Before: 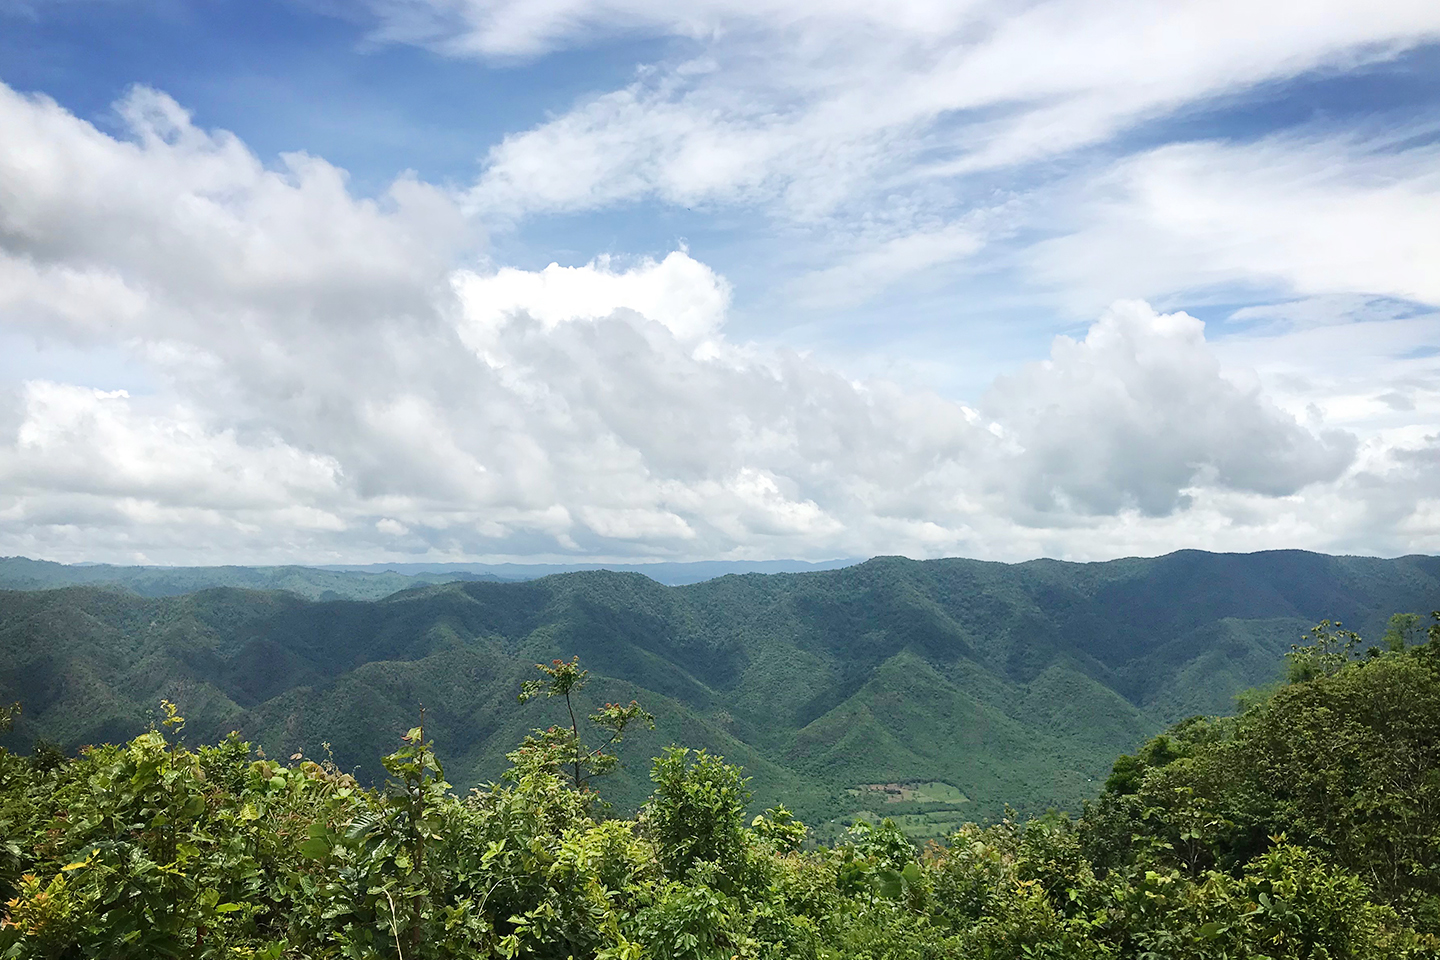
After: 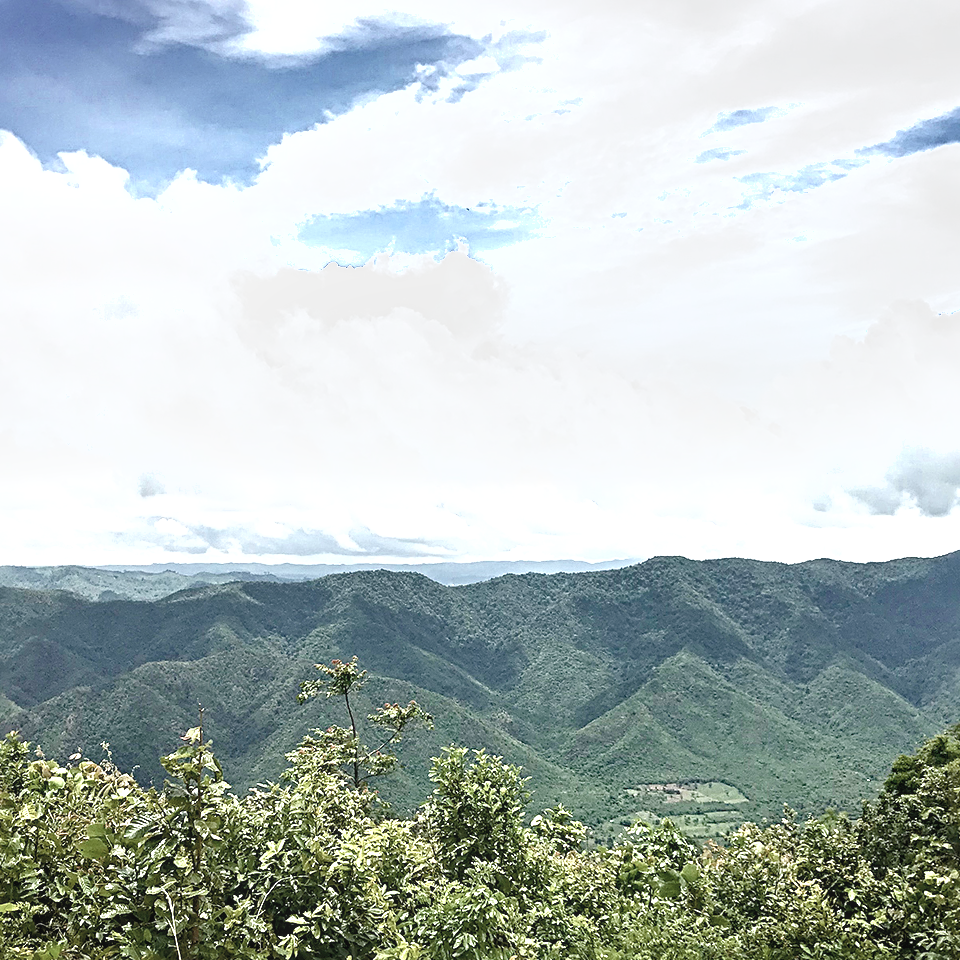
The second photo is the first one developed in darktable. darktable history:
local contrast: detail 109%
tone equalizer: on, module defaults
exposure: black level correction 0, exposure 0.9 EV, compensate exposure bias true, compensate highlight preservation false
sharpen: radius 4.879
crop: left 15.381%, right 17.884%
color balance rgb: shadows lift › hue 84.53°, global offset › luminance -0.479%, perceptual saturation grading › global saturation 46.325%, perceptual saturation grading › highlights -50.015%, perceptual saturation grading › shadows 30.796%
color correction: highlights b* 0.035, saturation 0.555
shadows and highlights: white point adjustment 0.867, soften with gaussian
